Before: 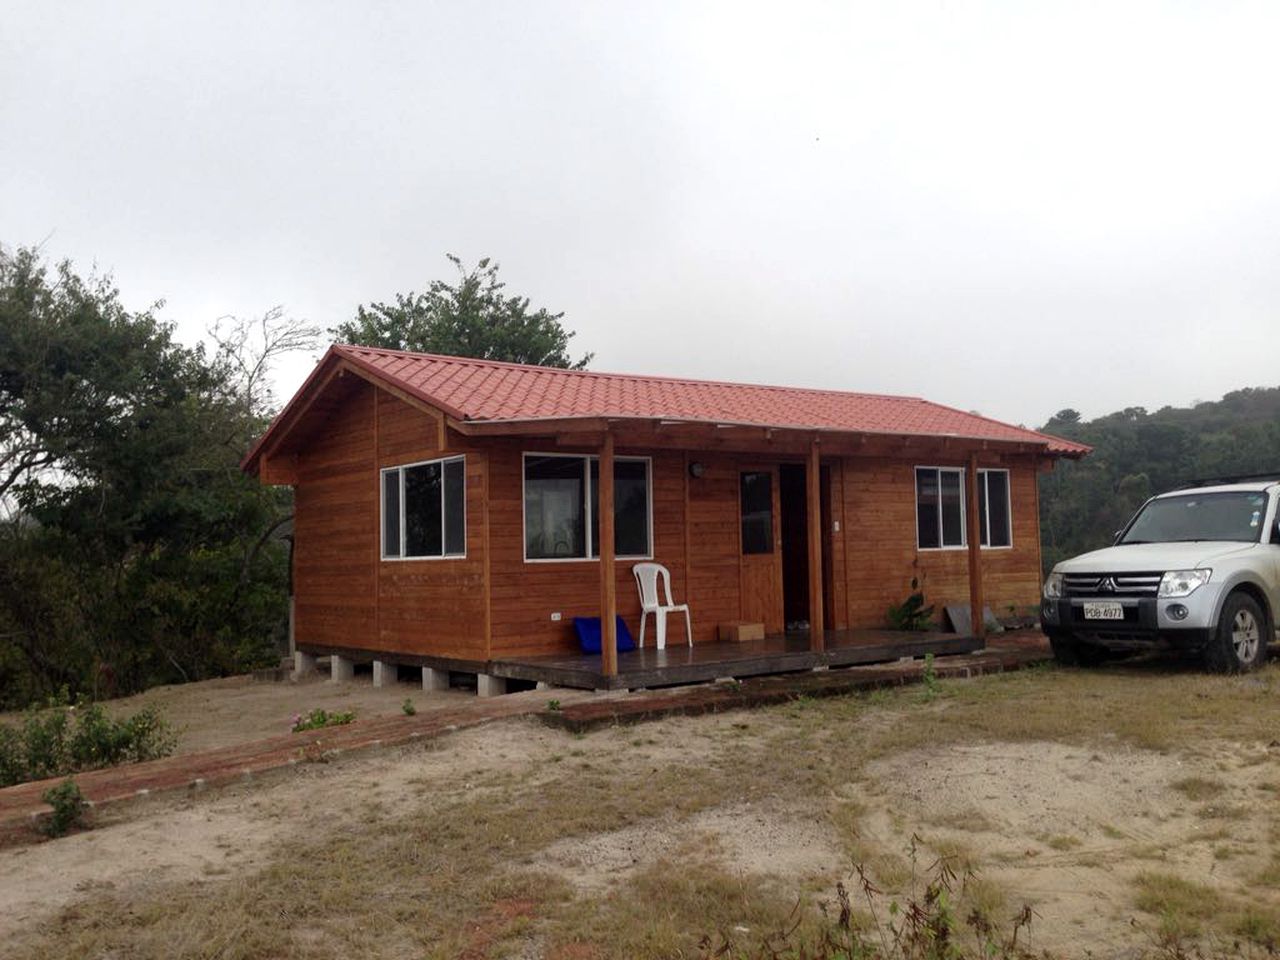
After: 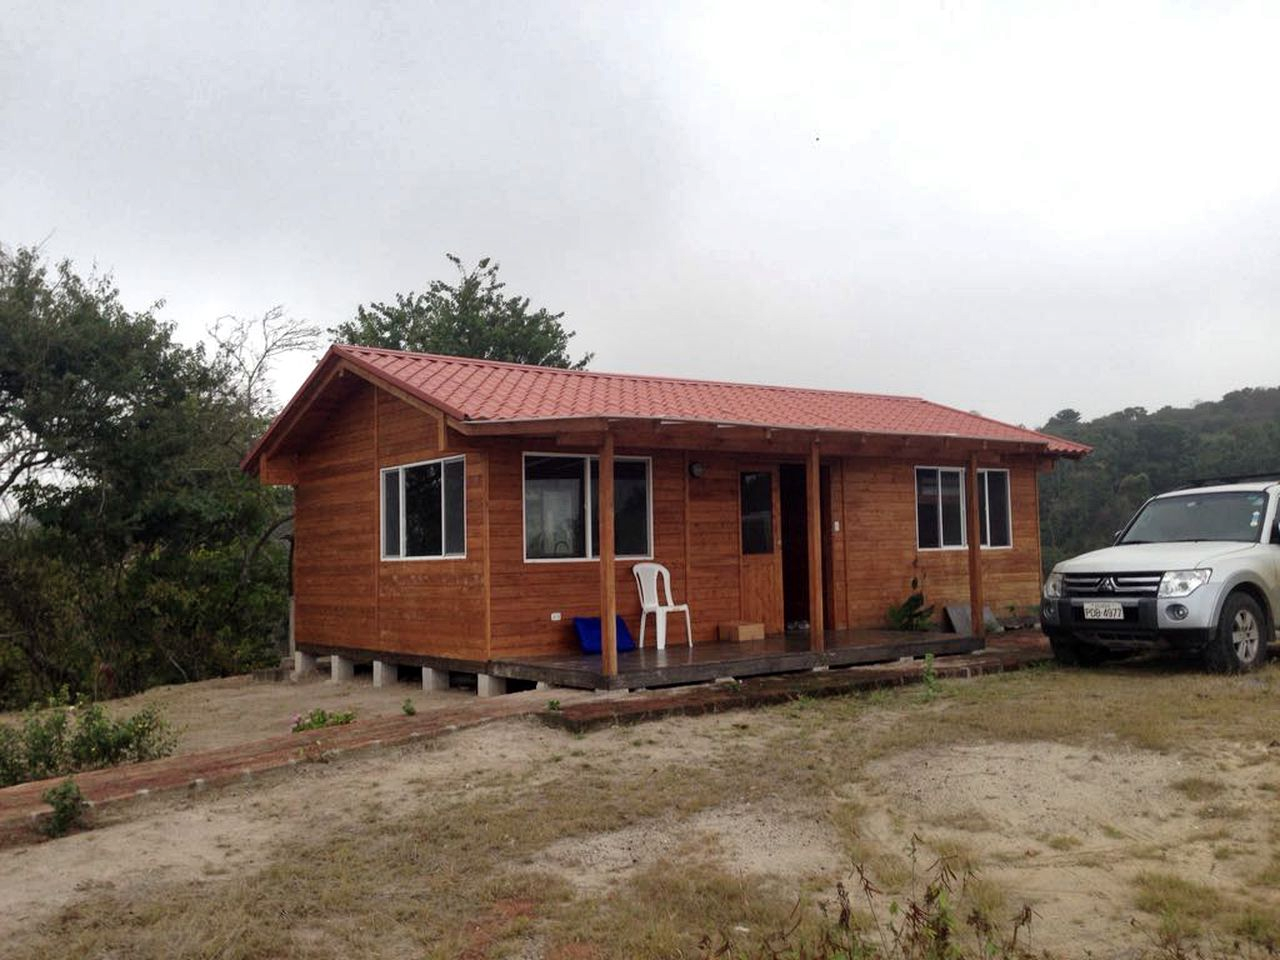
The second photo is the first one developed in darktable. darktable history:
shadows and highlights: soften with gaussian
base curve: curves: ch0 [(0, 0) (0.297, 0.298) (1, 1)], preserve colors none
